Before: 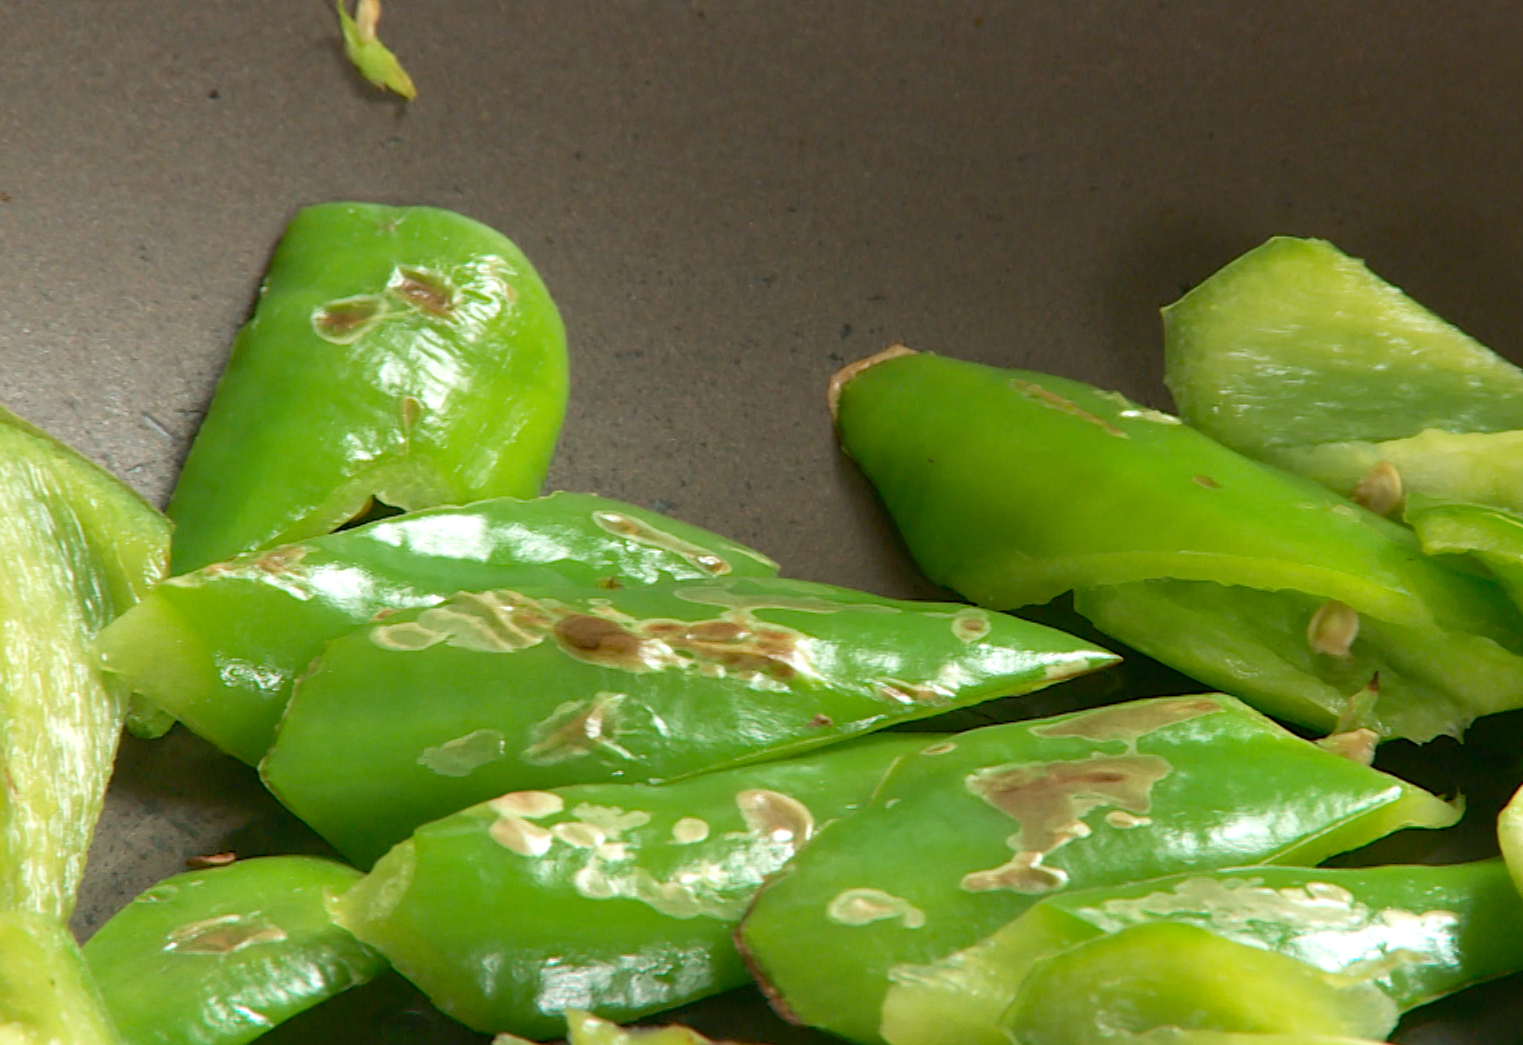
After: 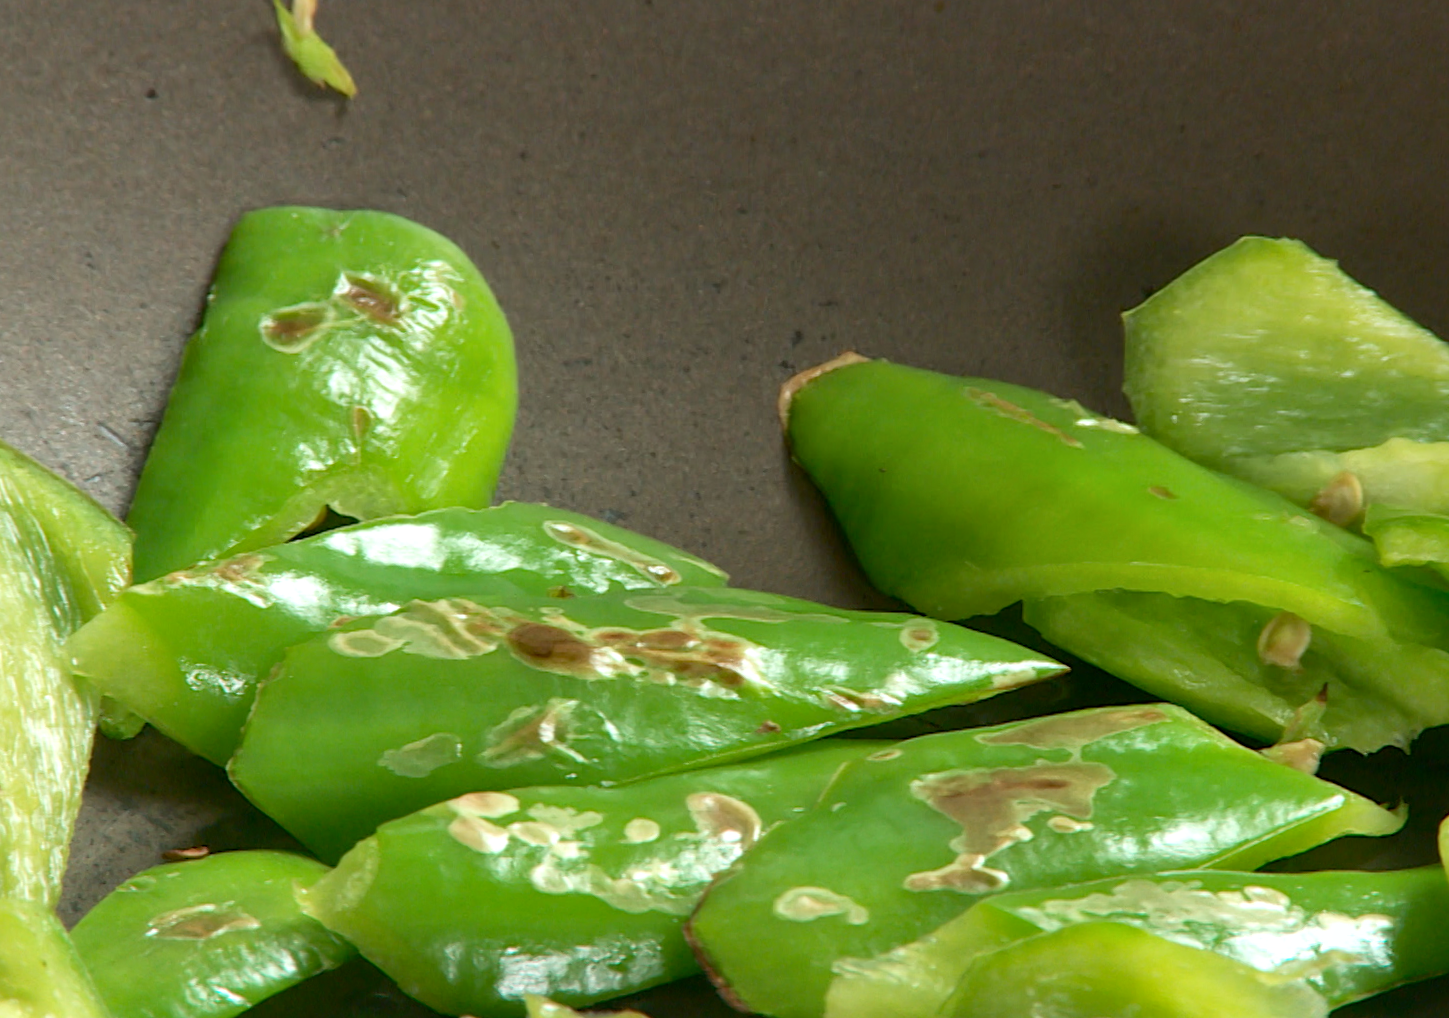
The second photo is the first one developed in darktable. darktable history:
white balance: red 0.978, blue 0.999
rotate and perspective: rotation 0.074°, lens shift (vertical) 0.096, lens shift (horizontal) -0.041, crop left 0.043, crop right 0.952, crop top 0.024, crop bottom 0.979
local contrast: mode bilateral grid, contrast 20, coarseness 50, detail 120%, midtone range 0.2
